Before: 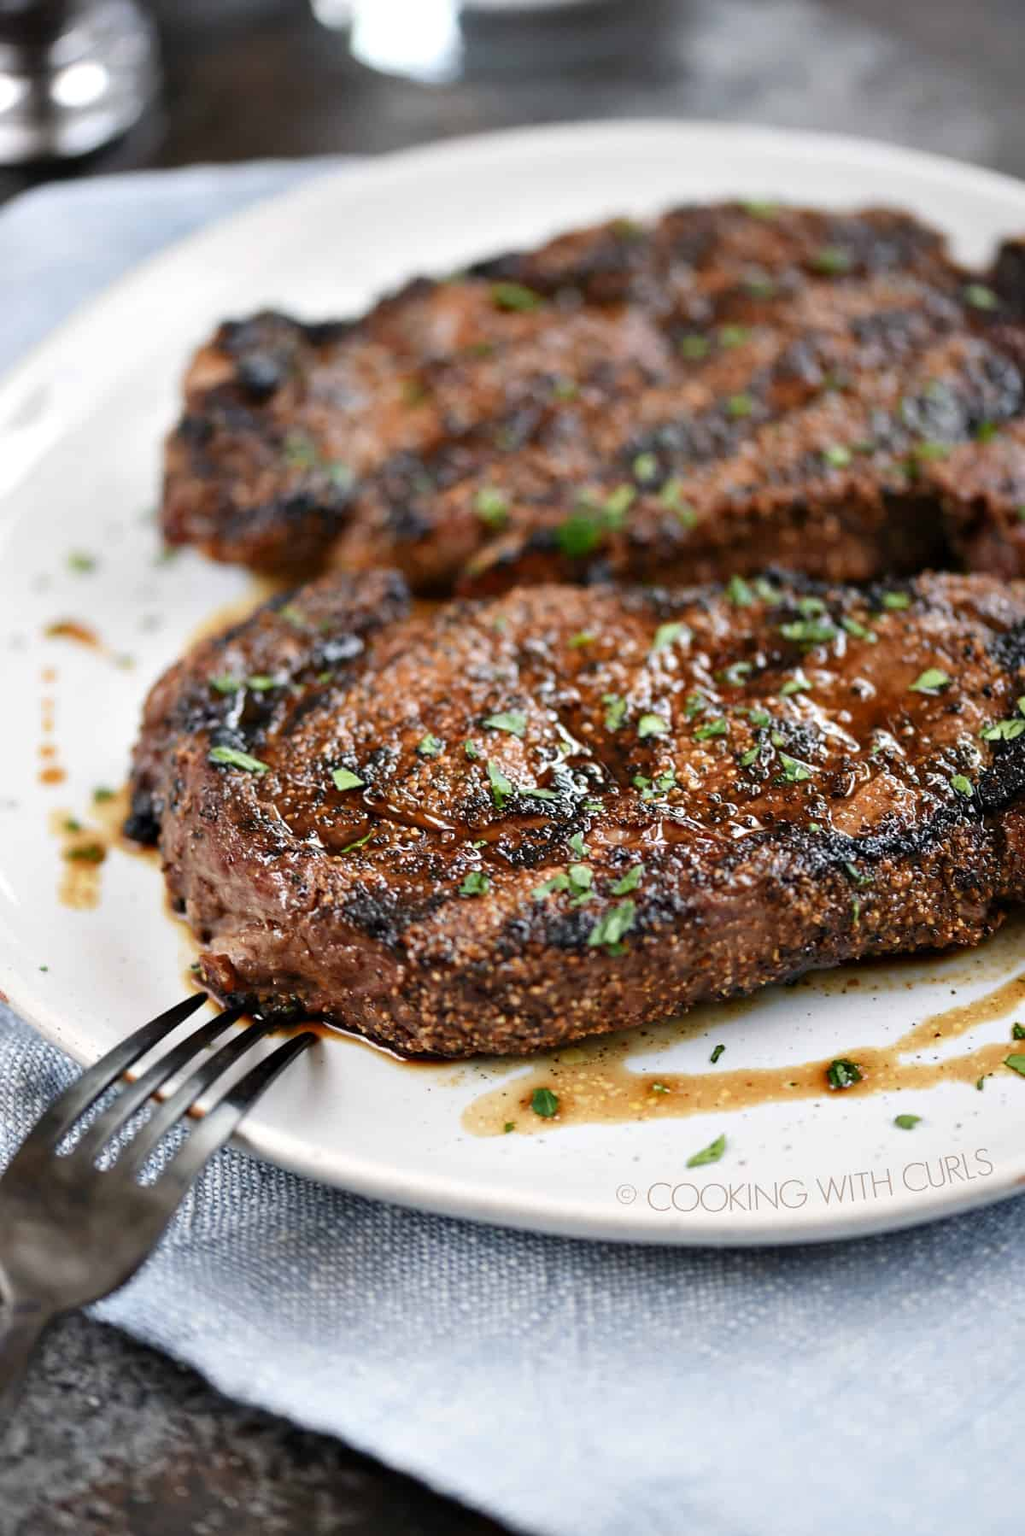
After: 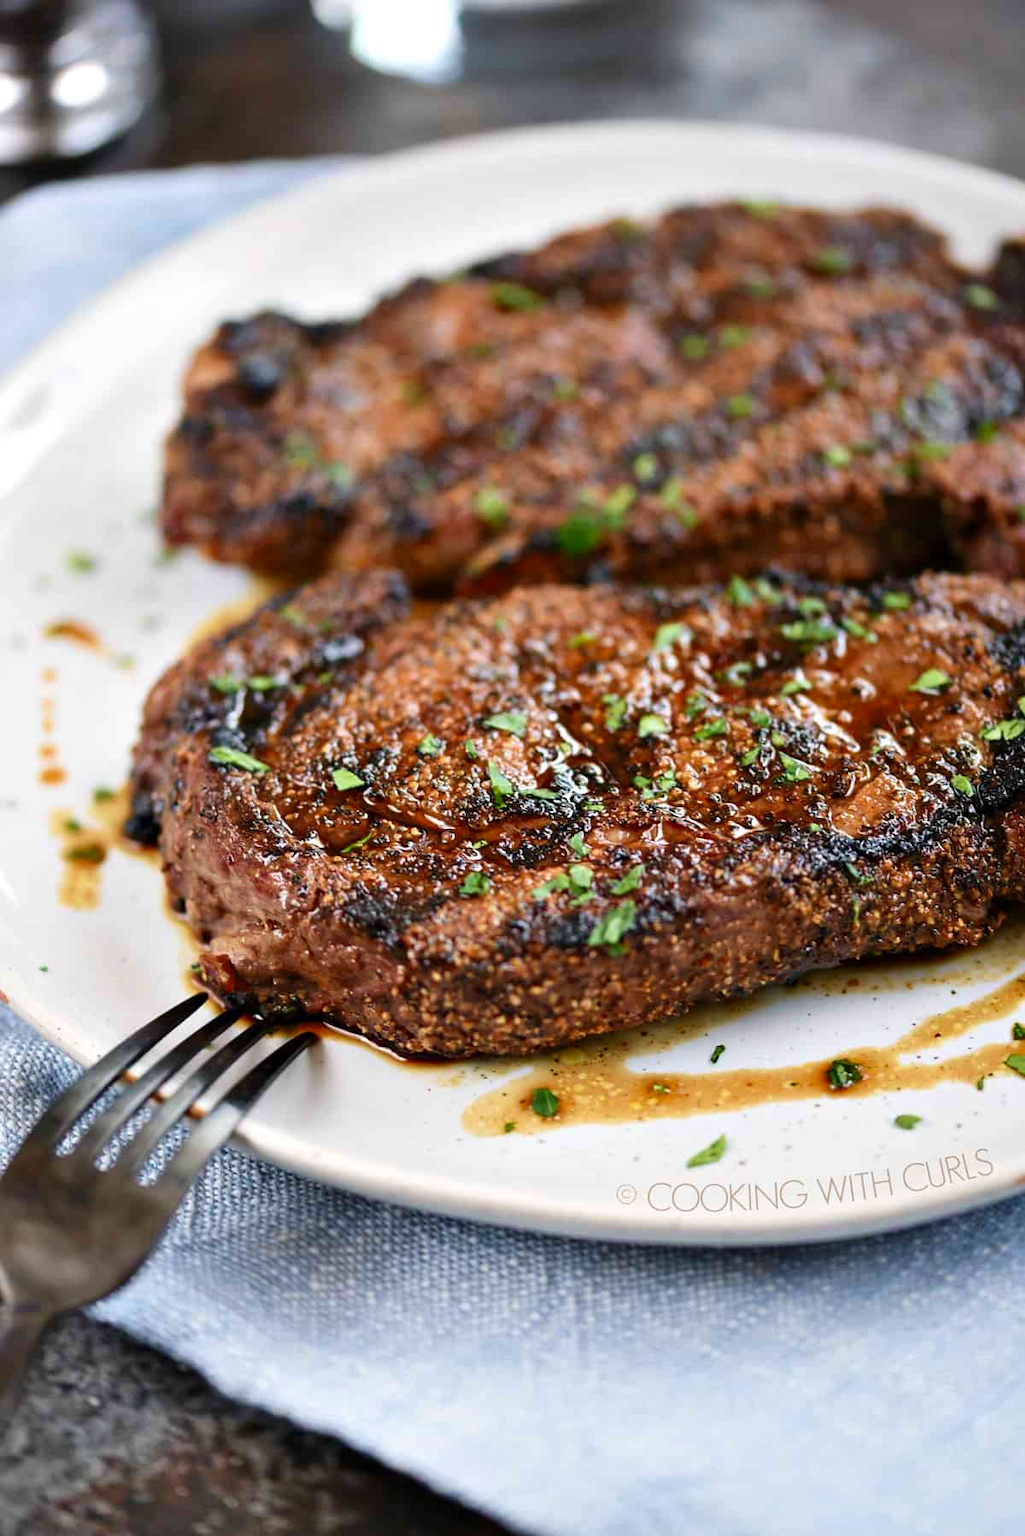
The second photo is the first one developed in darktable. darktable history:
contrast brightness saturation: contrast 0.036, saturation 0.163
velvia: on, module defaults
